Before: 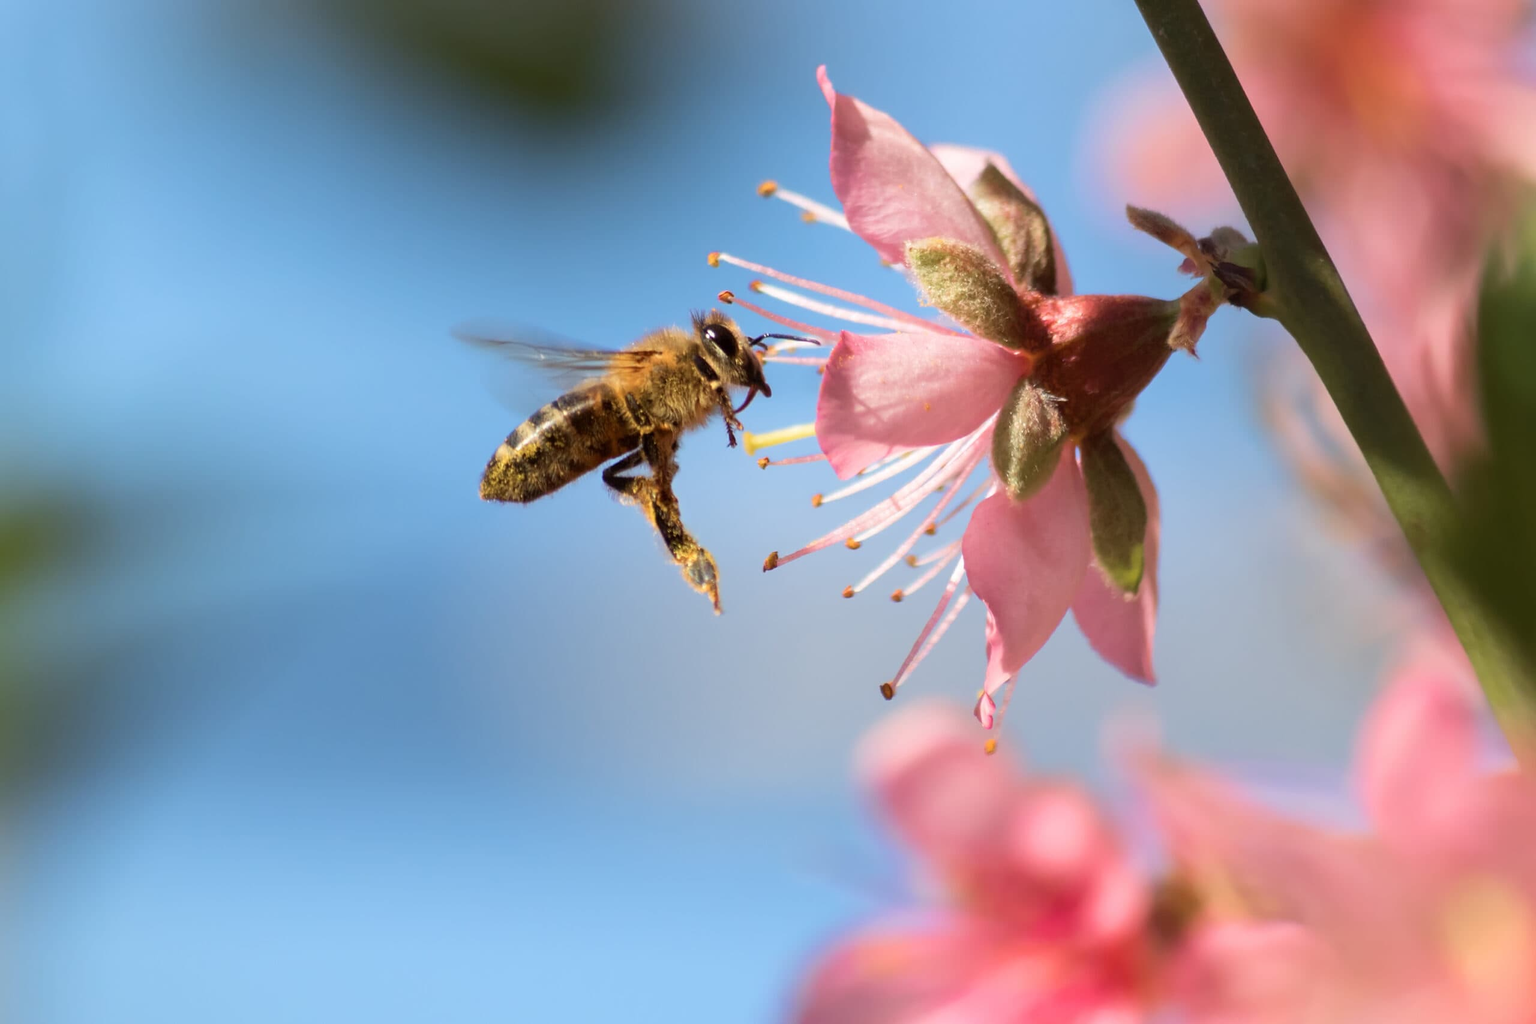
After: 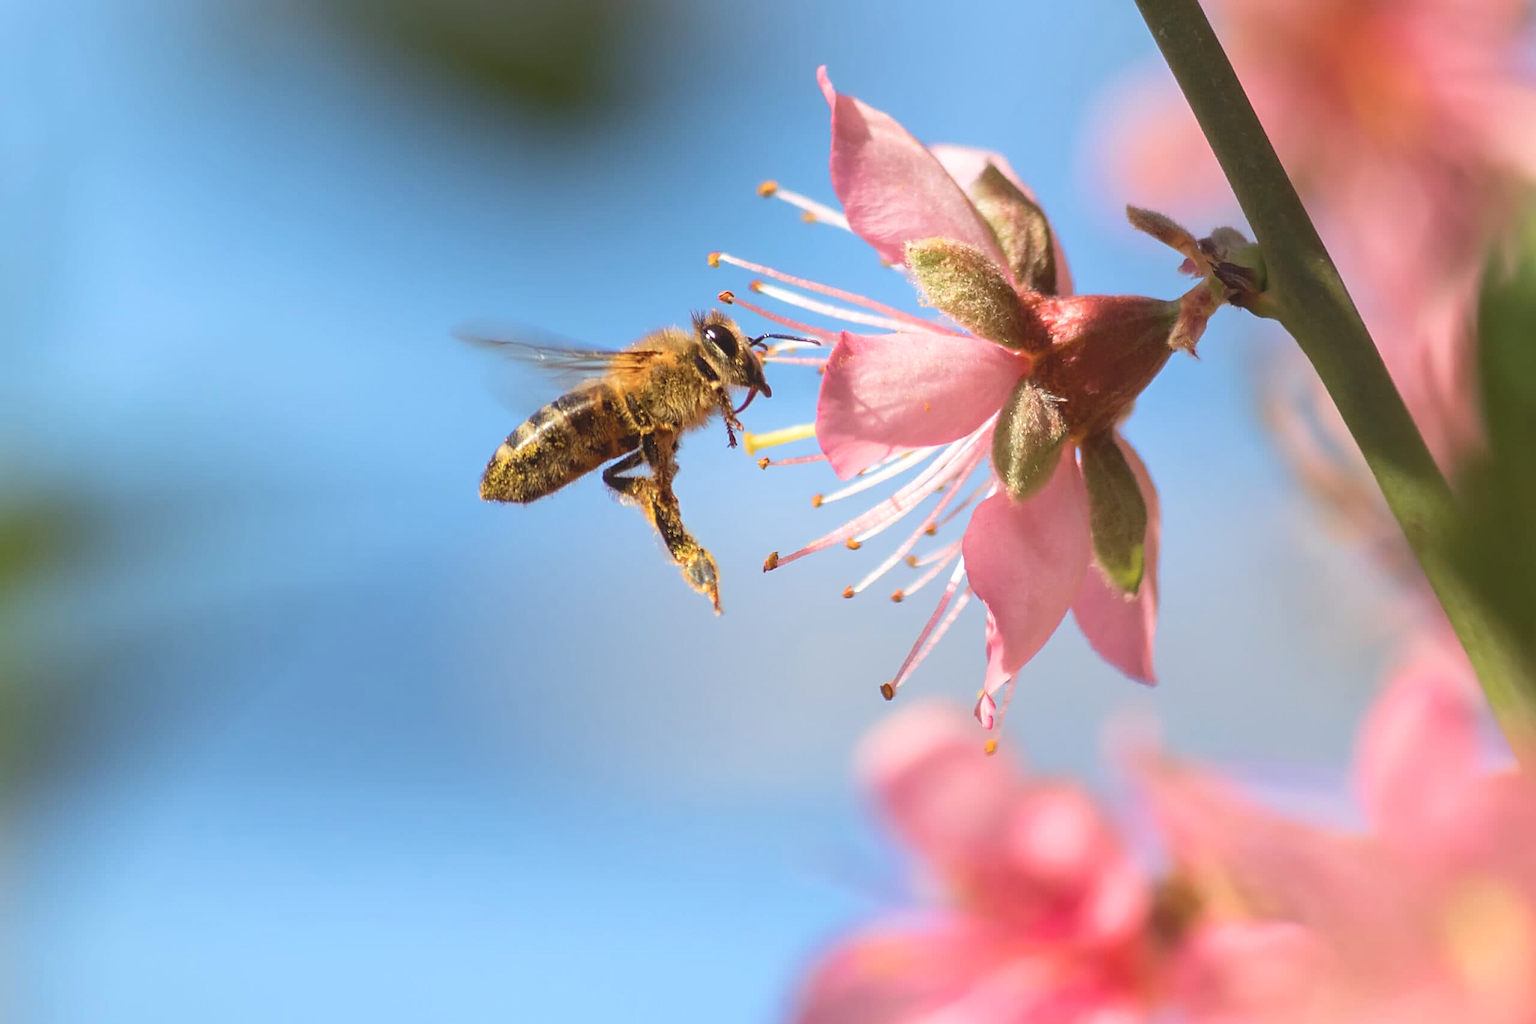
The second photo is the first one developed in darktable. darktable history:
exposure: exposure 0.202 EV, compensate highlight preservation false
sharpen: on, module defaults
local contrast: highlights 46%, shadows 3%, detail 99%
levels: mode automatic
